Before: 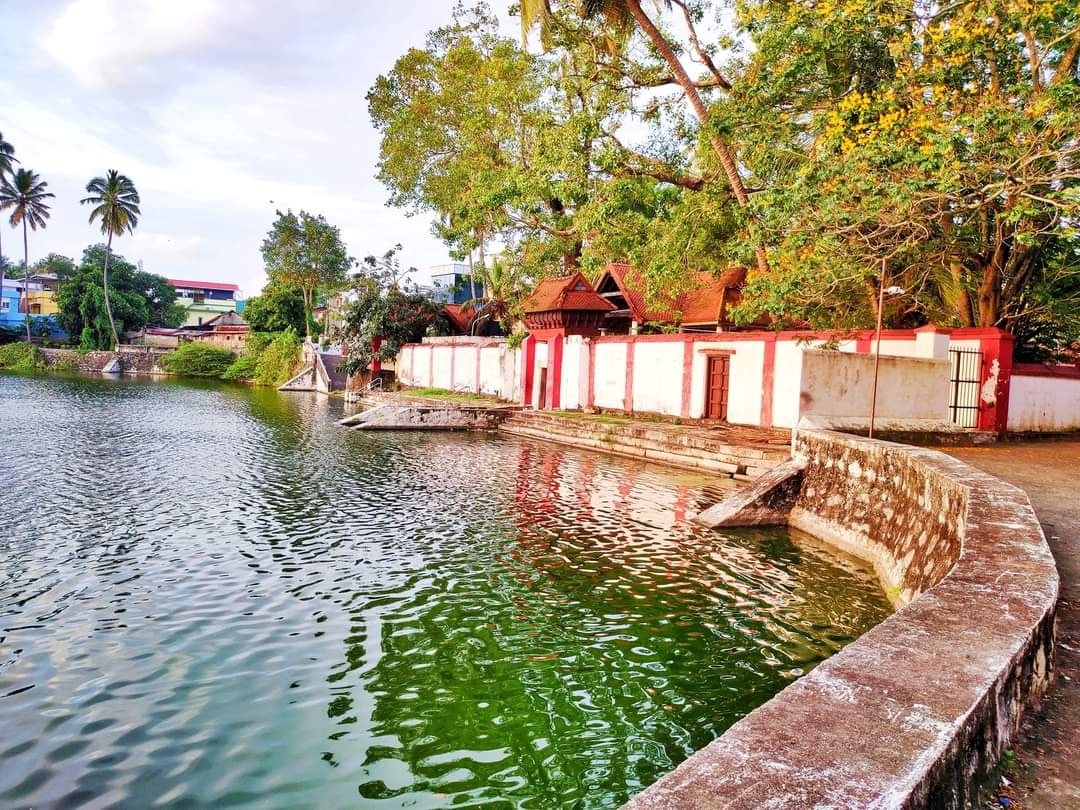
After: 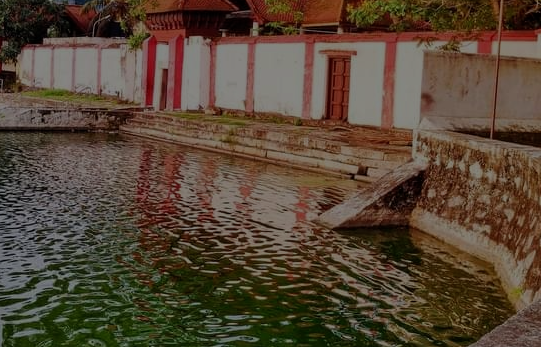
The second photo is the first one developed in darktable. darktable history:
crop: left 35.114%, top 36.989%, right 14.73%, bottom 20.076%
exposure: exposure -2.079 EV, compensate highlight preservation false
